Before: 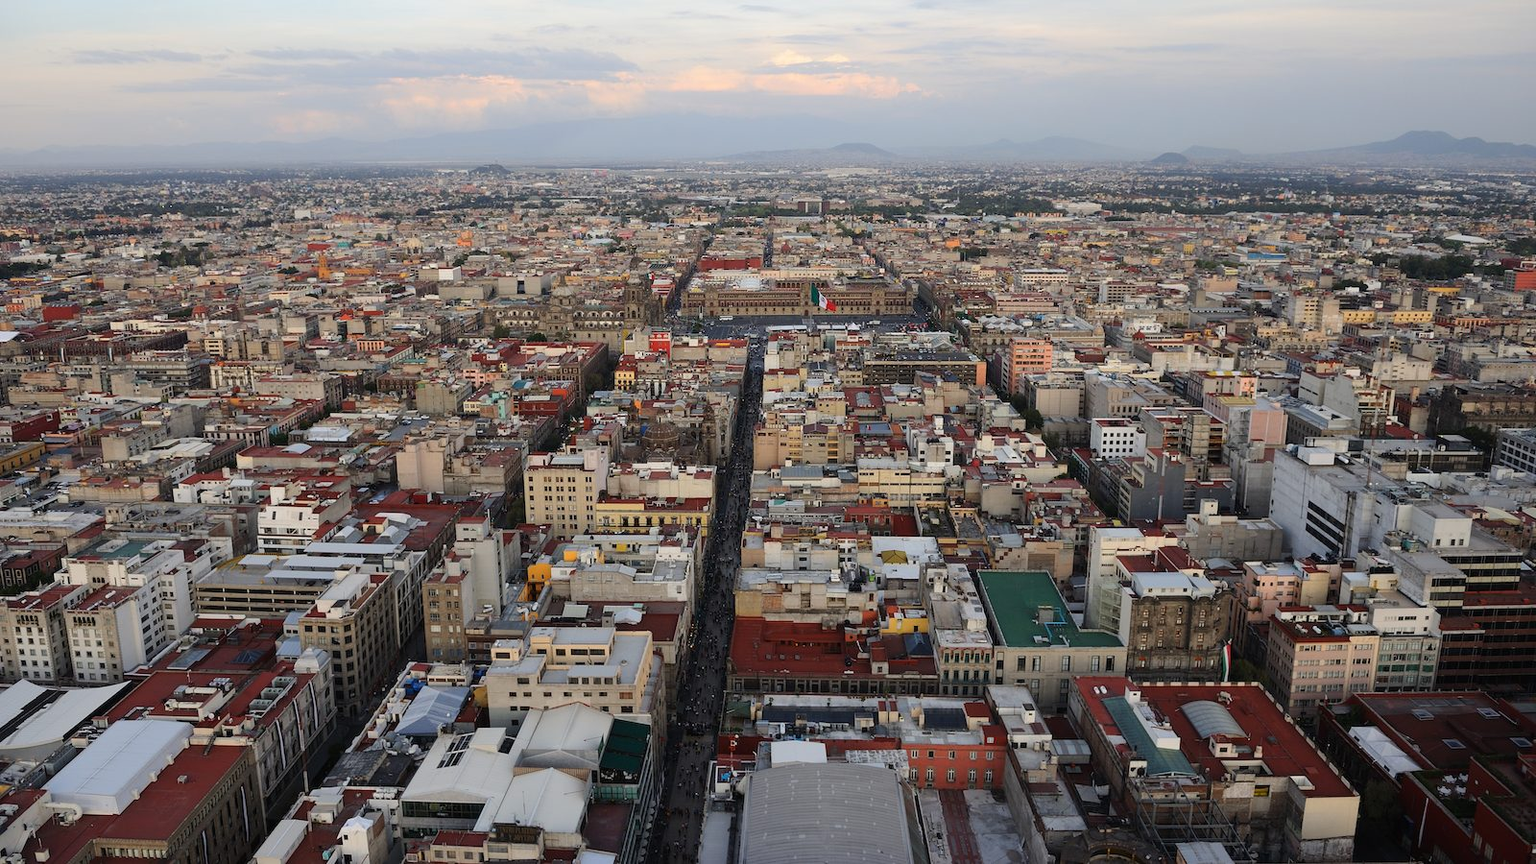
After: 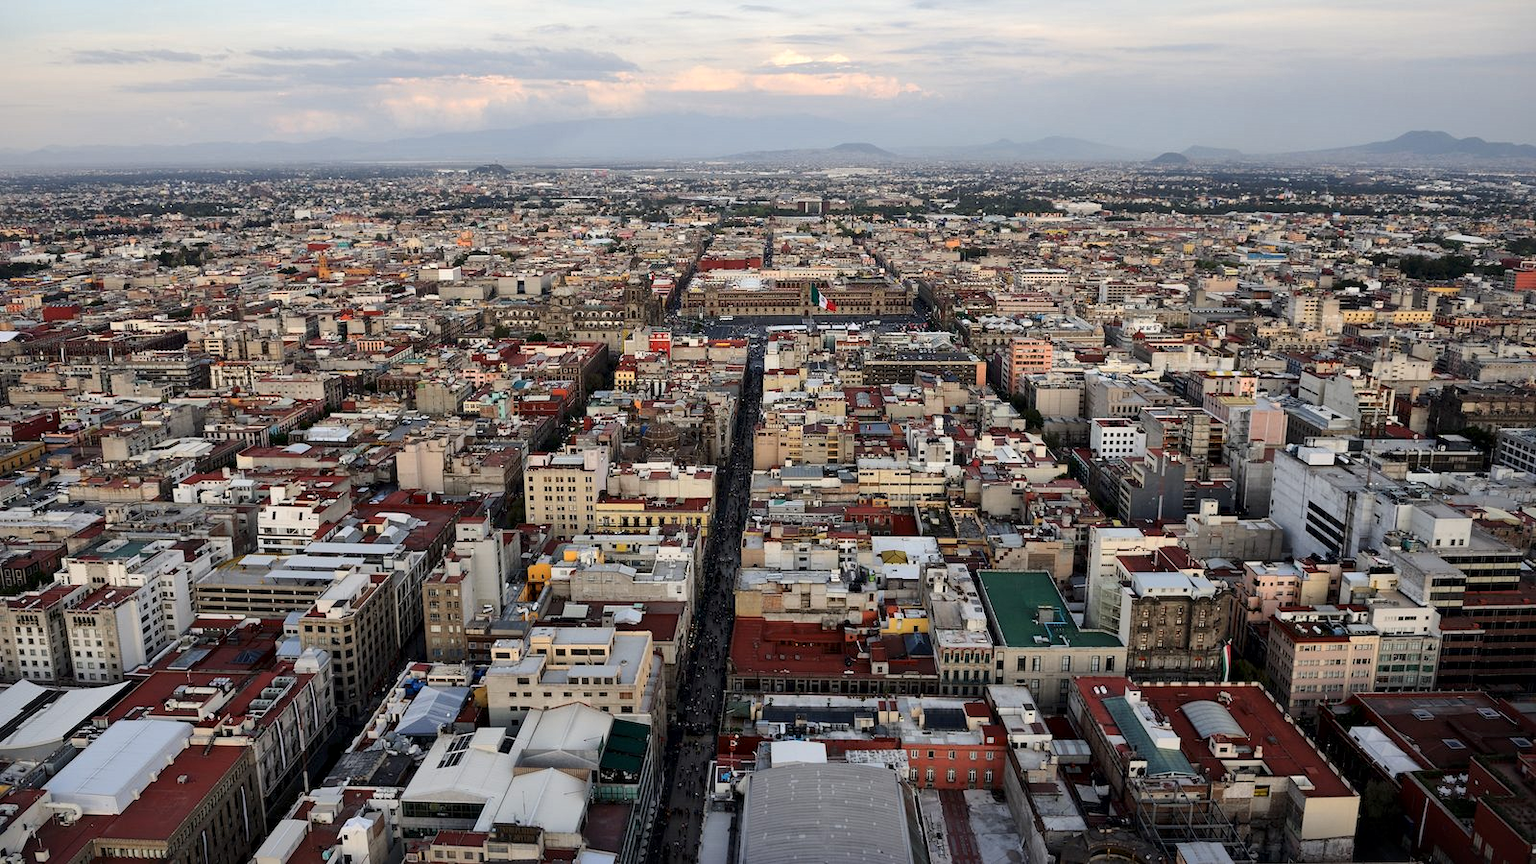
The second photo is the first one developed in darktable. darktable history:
local contrast: mode bilateral grid, contrast 19, coarseness 50, detail 171%, midtone range 0.2
